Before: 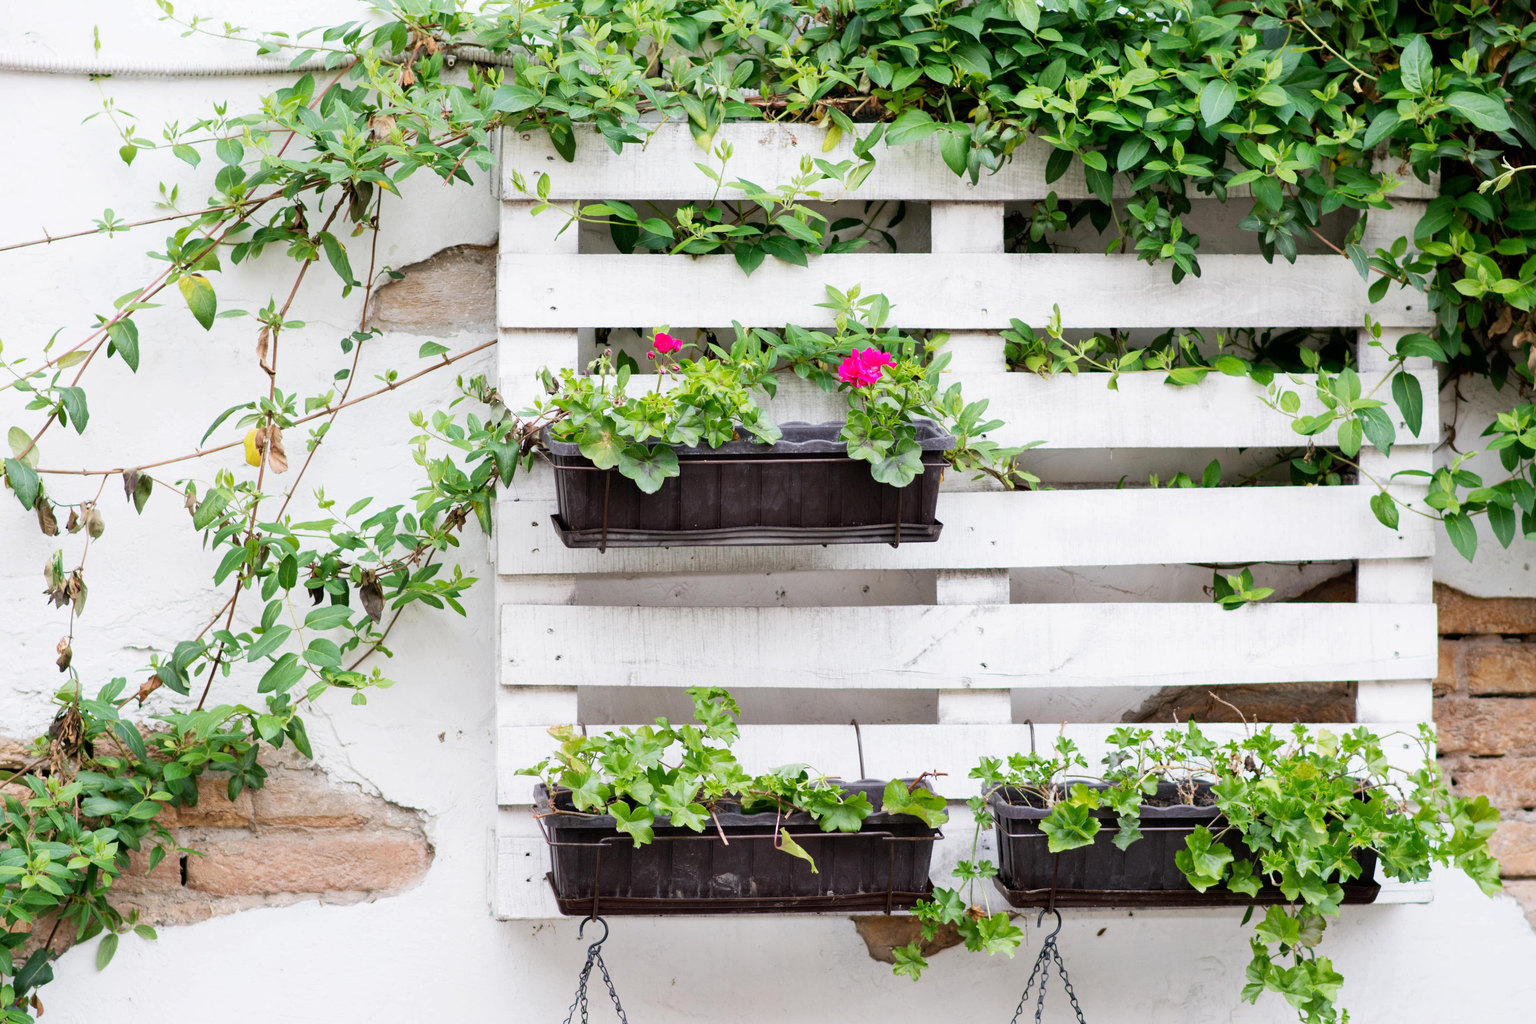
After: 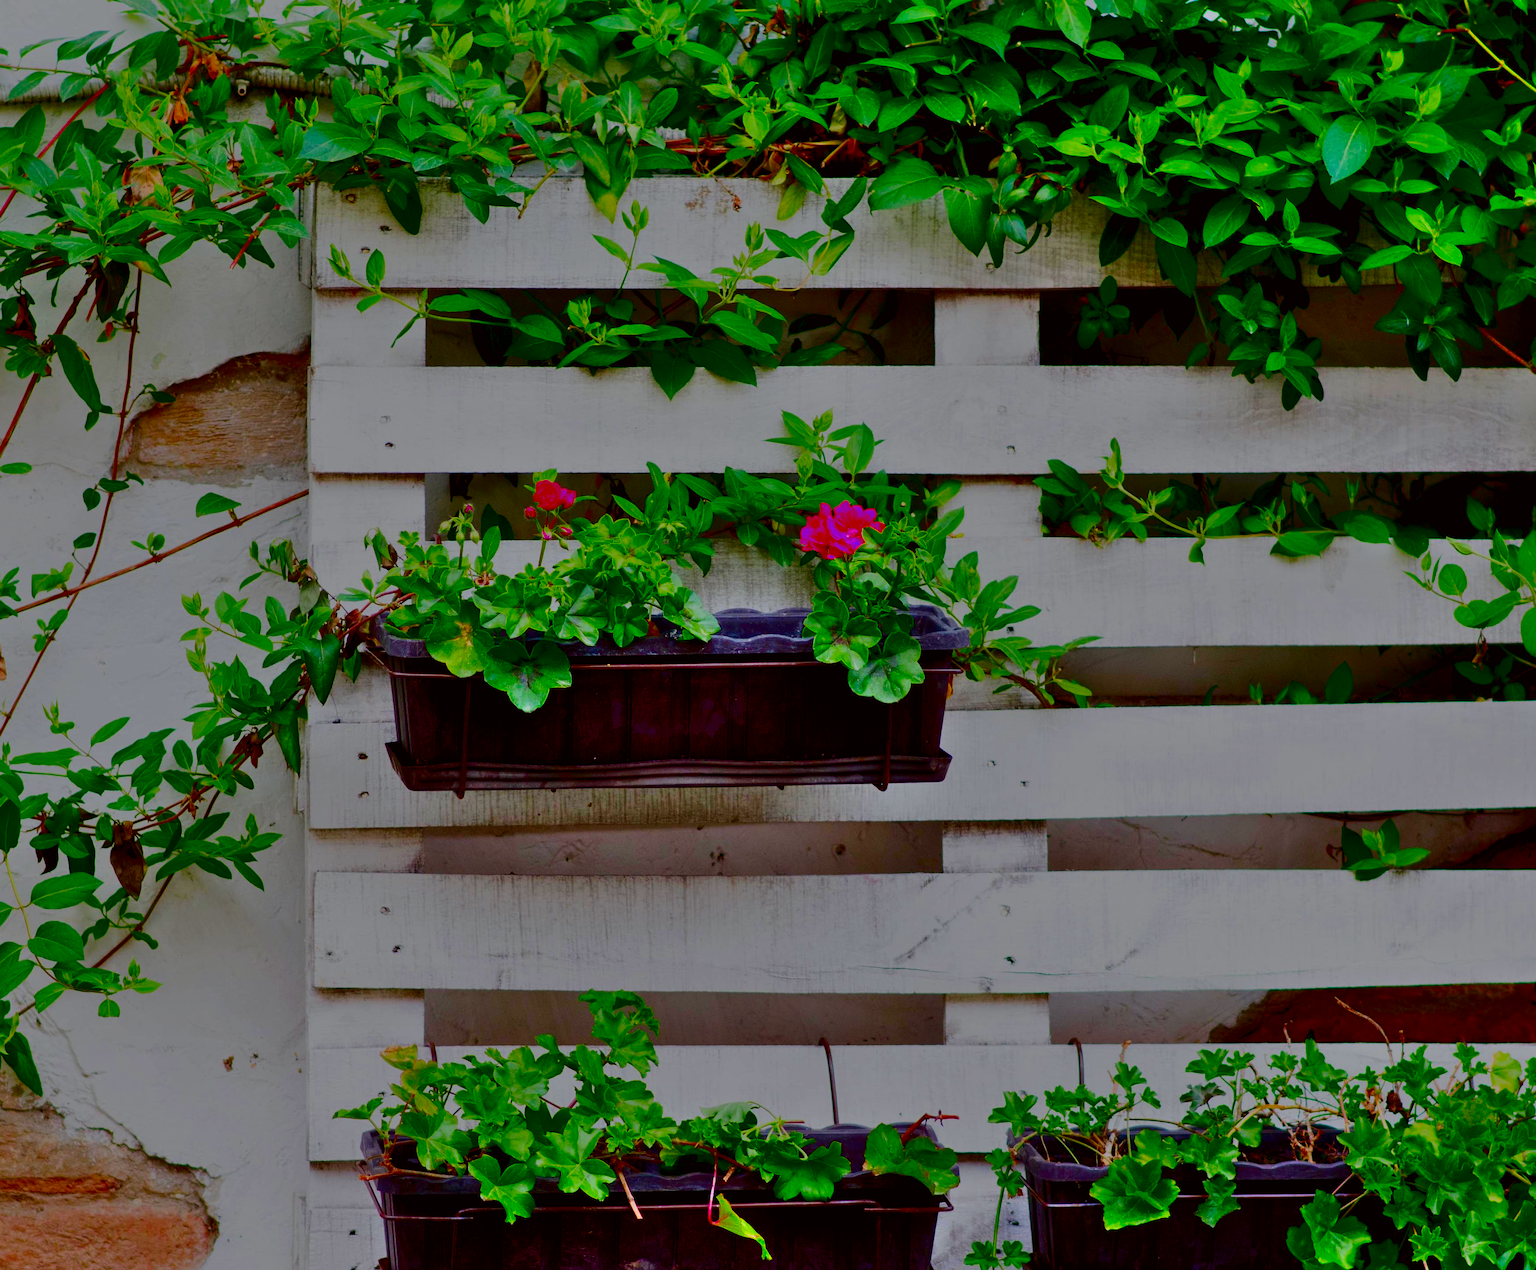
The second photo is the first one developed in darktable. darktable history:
color correction: highlights a* -2.73, highlights b* -2.09, shadows a* 2.41, shadows b* 2.73
sharpen: radius 1.272, amount 0.305, threshold 0
filmic rgb: black relative exposure -7.15 EV, white relative exposure 5.36 EV, hardness 3.02, color science v6 (2022)
crop: left 18.479%, right 12.2%, bottom 13.971%
contrast brightness saturation: brightness -1, saturation 1
shadows and highlights: low approximation 0.01, soften with gaussian
levels: levels [0, 0.478, 1]
